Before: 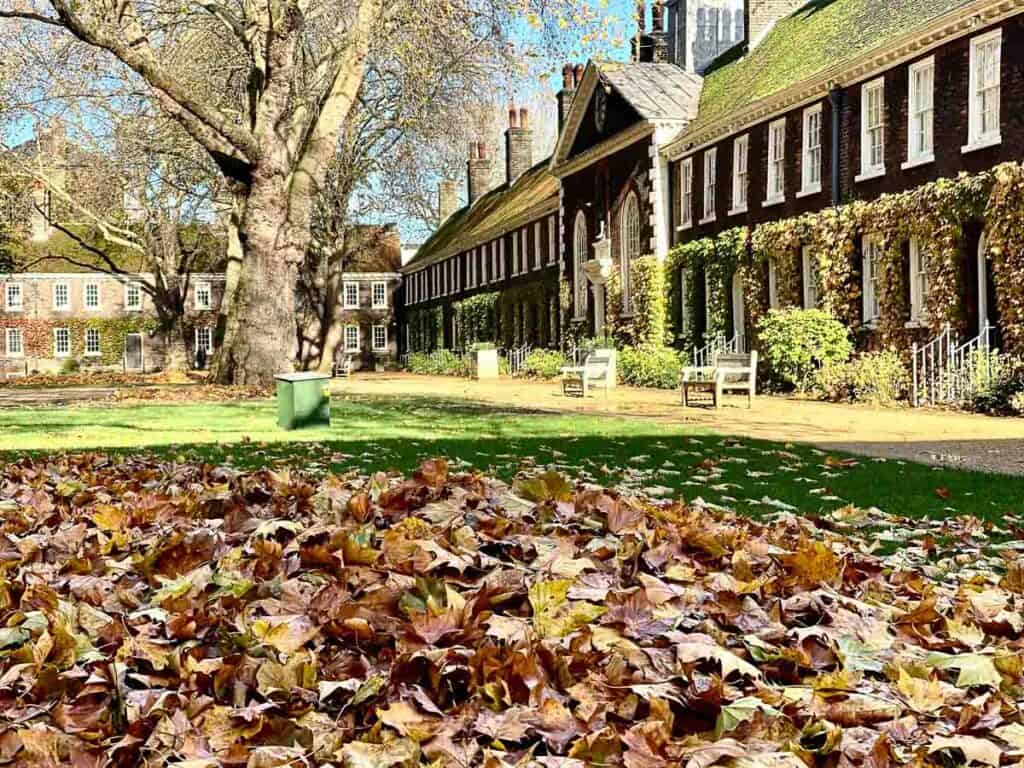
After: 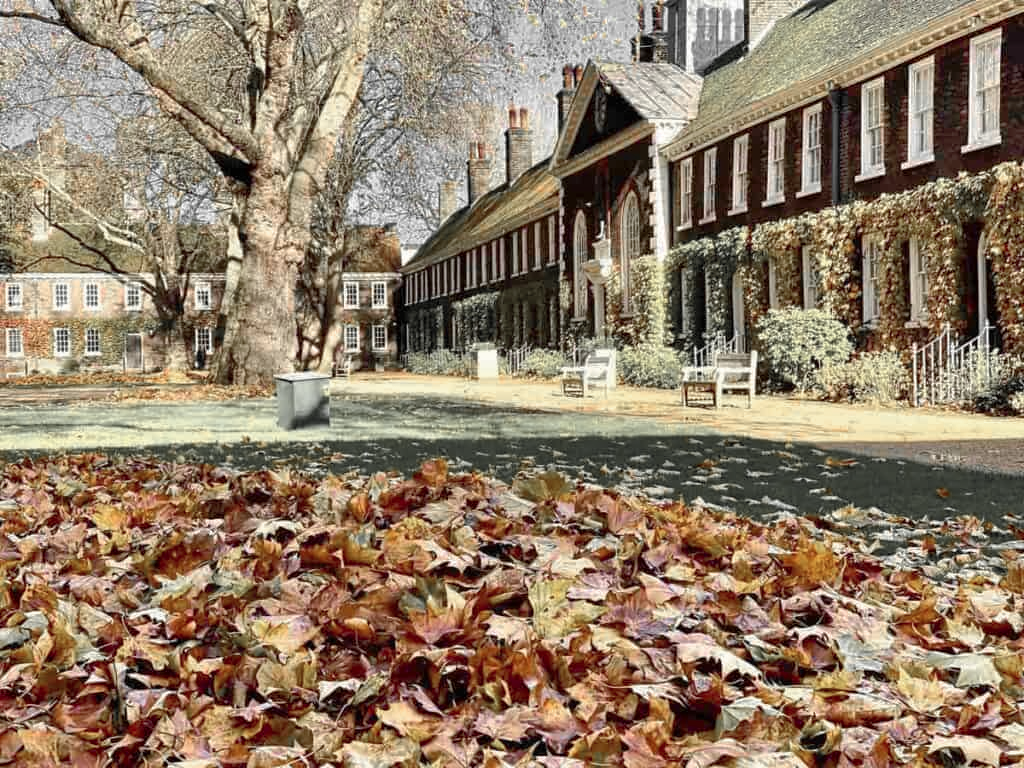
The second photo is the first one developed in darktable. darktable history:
color zones: curves: ch0 [(0, 0.447) (0.184, 0.543) (0.323, 0.476) (0.429, 0.445) (0.571, 0.443) (0.714, 0.451) (0.857, 0.452) (1, 0.447)]; ch1 [(0, 0.464) (0.176, 0.46) (0.287, 0.177) (0.429, 0.002) (0.571, 0) (0.714, 0) (0.857, 0) (1, 0.464)]
shadows and highlights: on, module defaults
